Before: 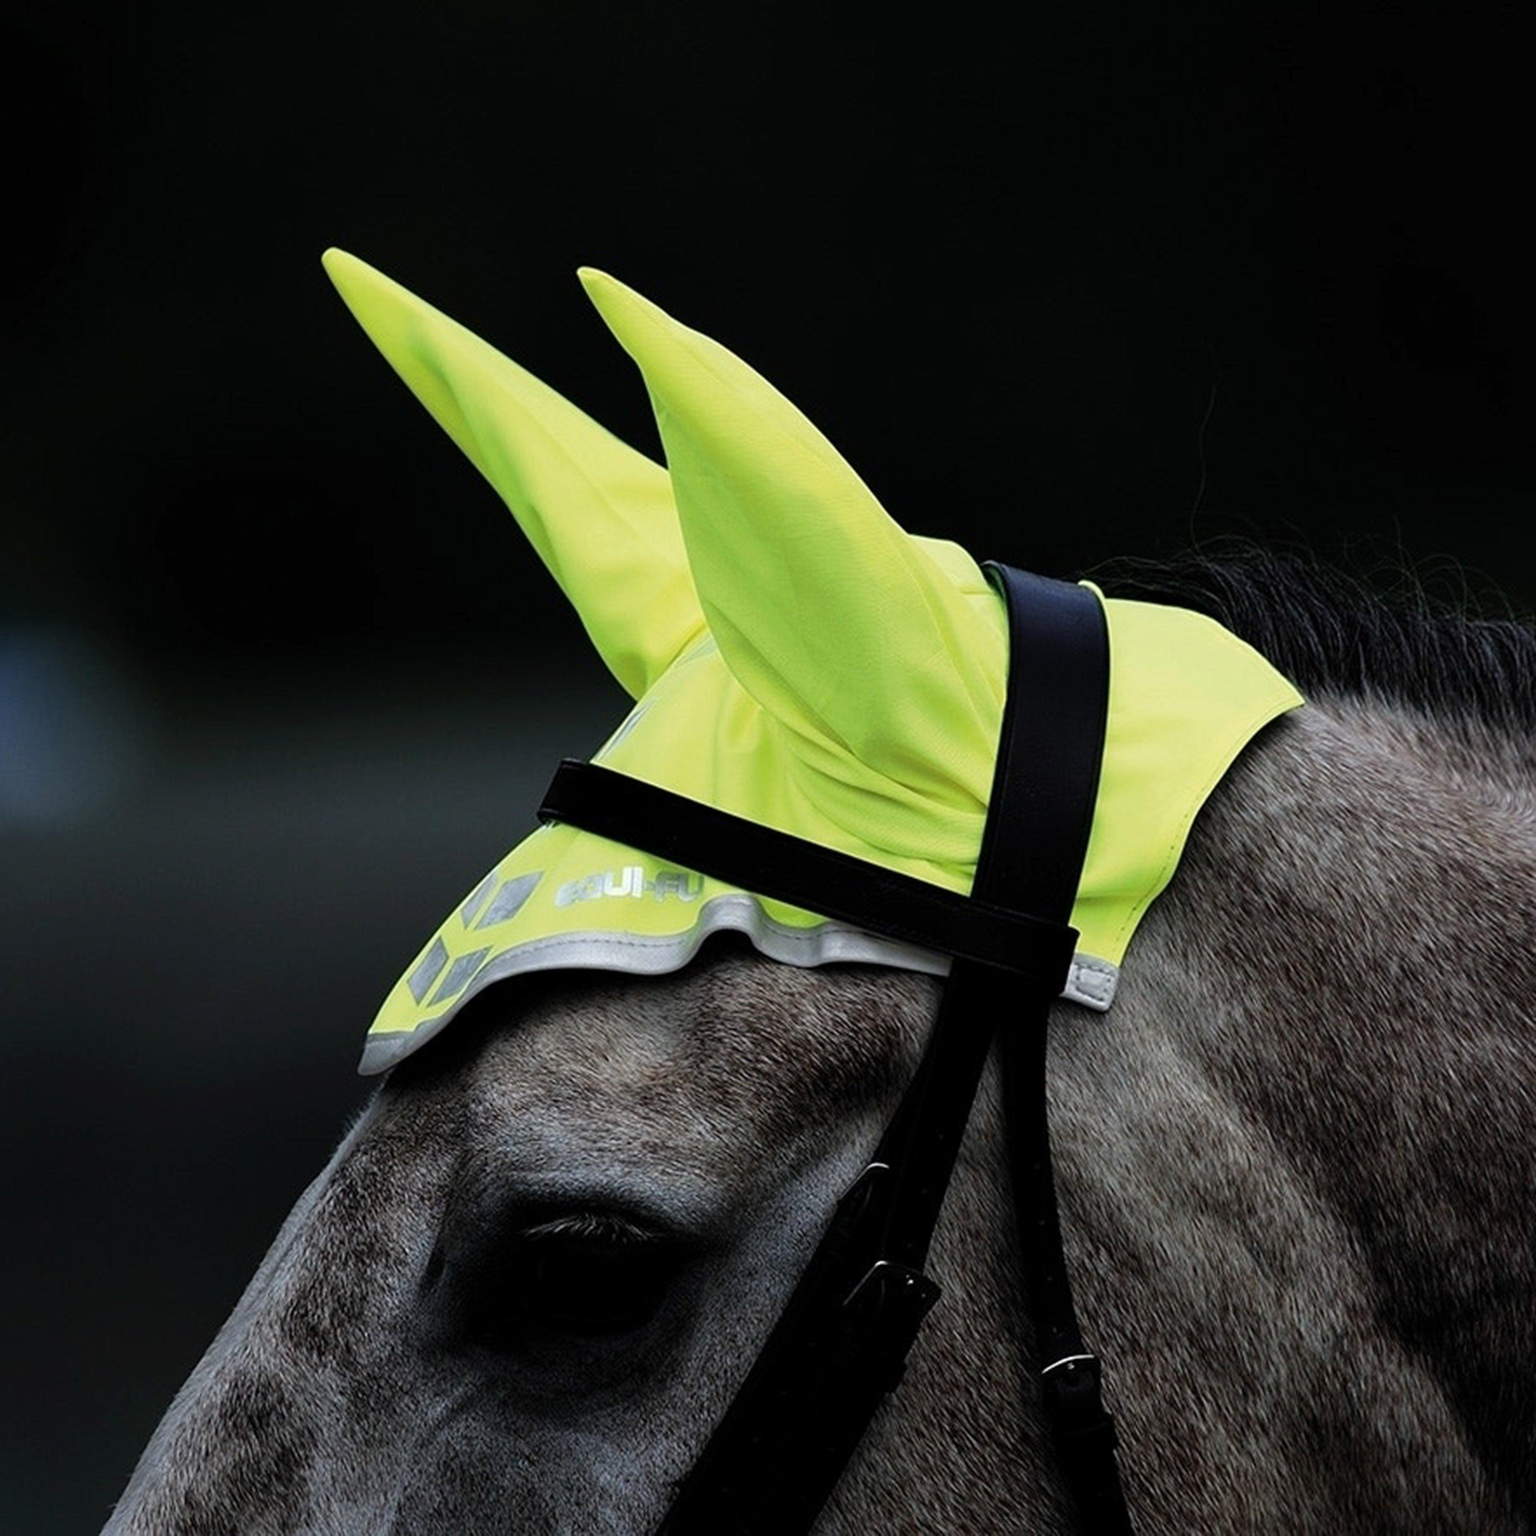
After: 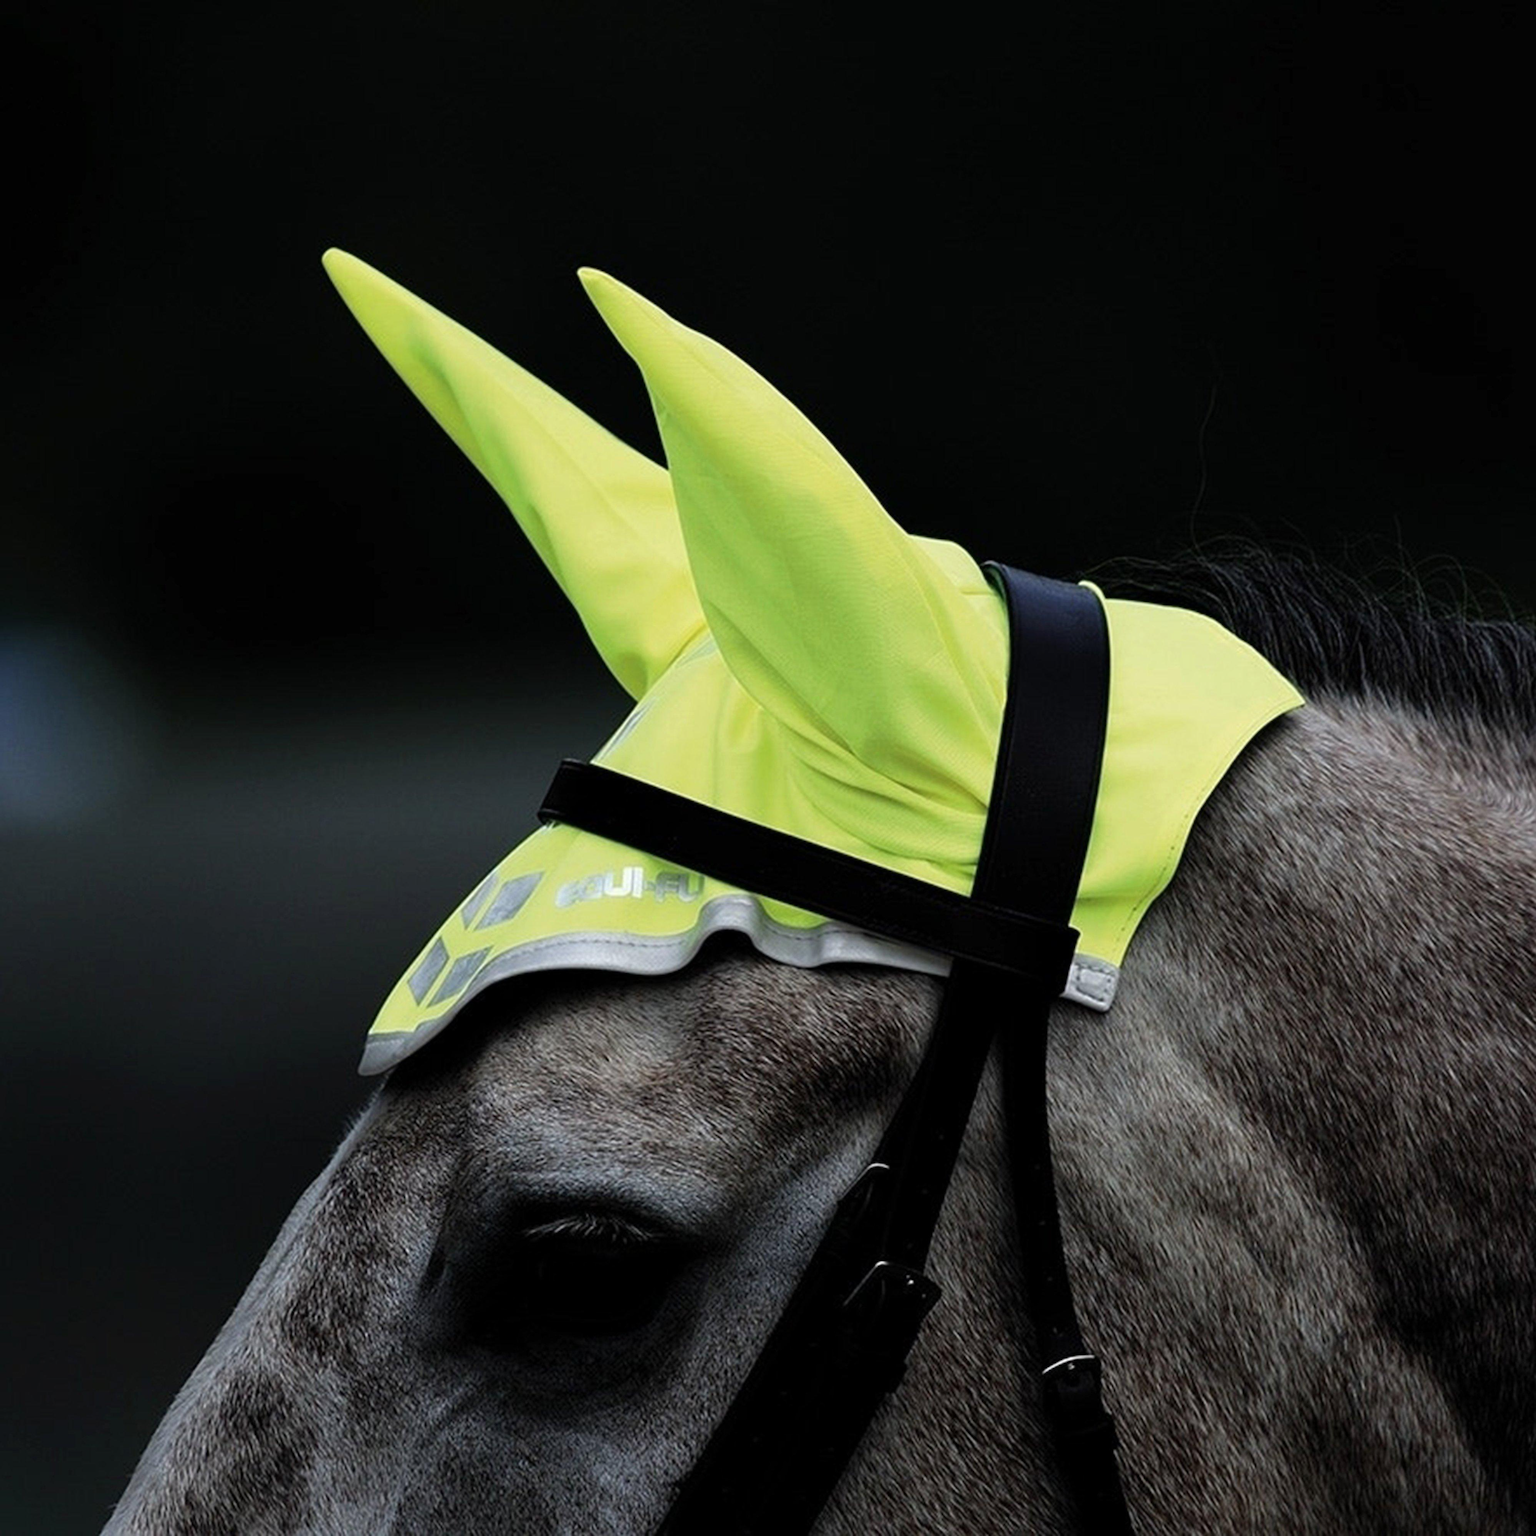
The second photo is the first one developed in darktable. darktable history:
contrast brightness saturation: contrast 0.013, saturation -0.05
